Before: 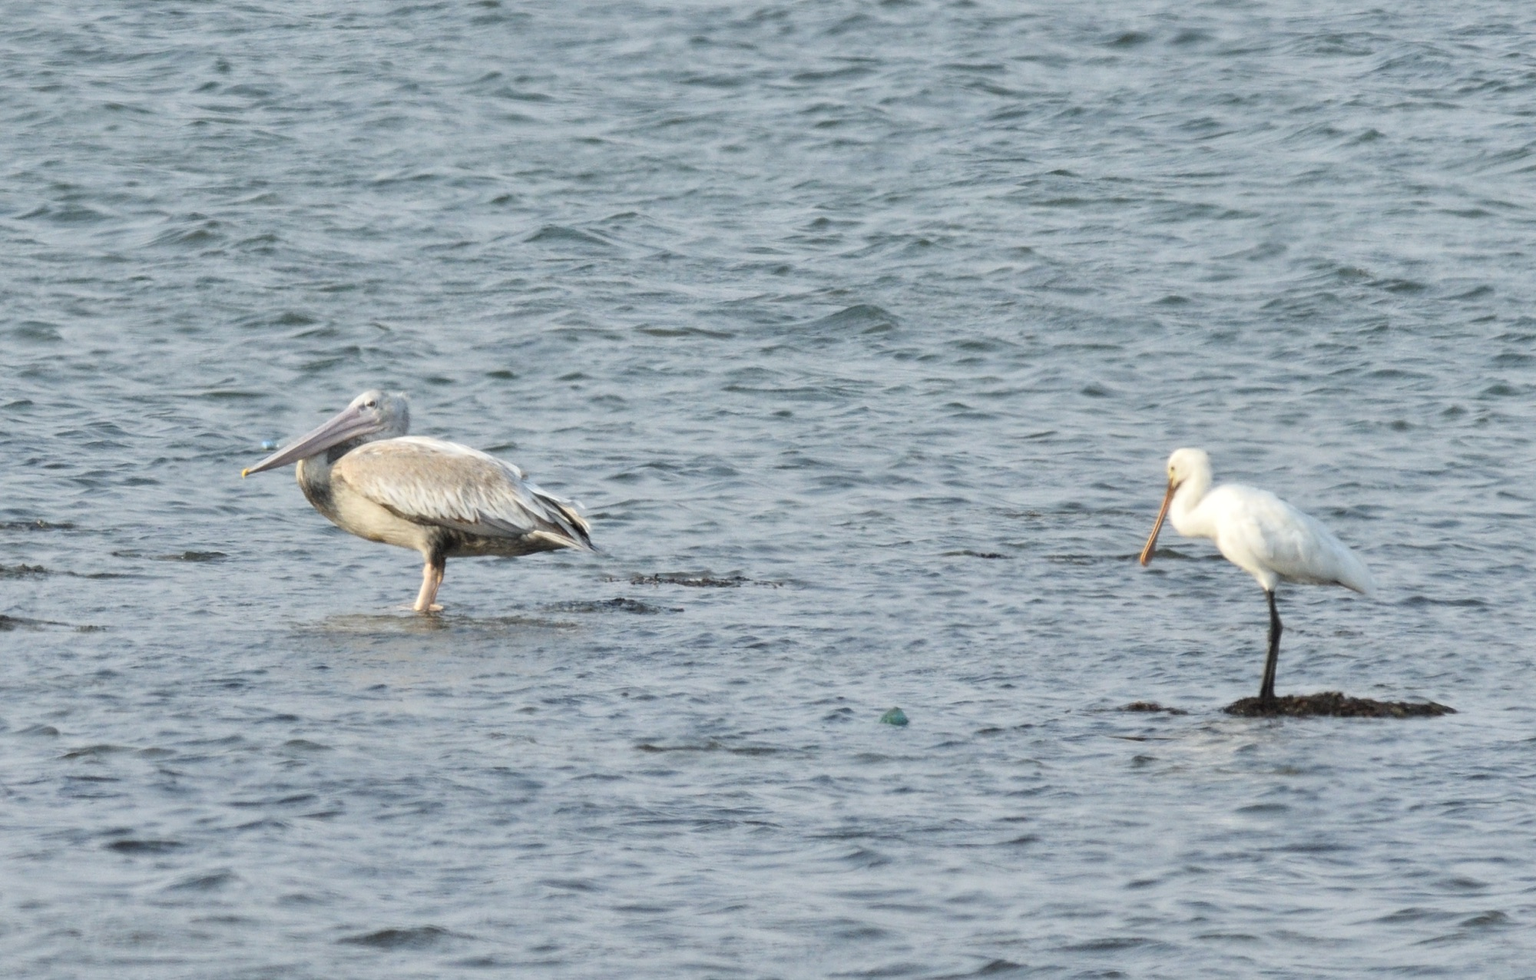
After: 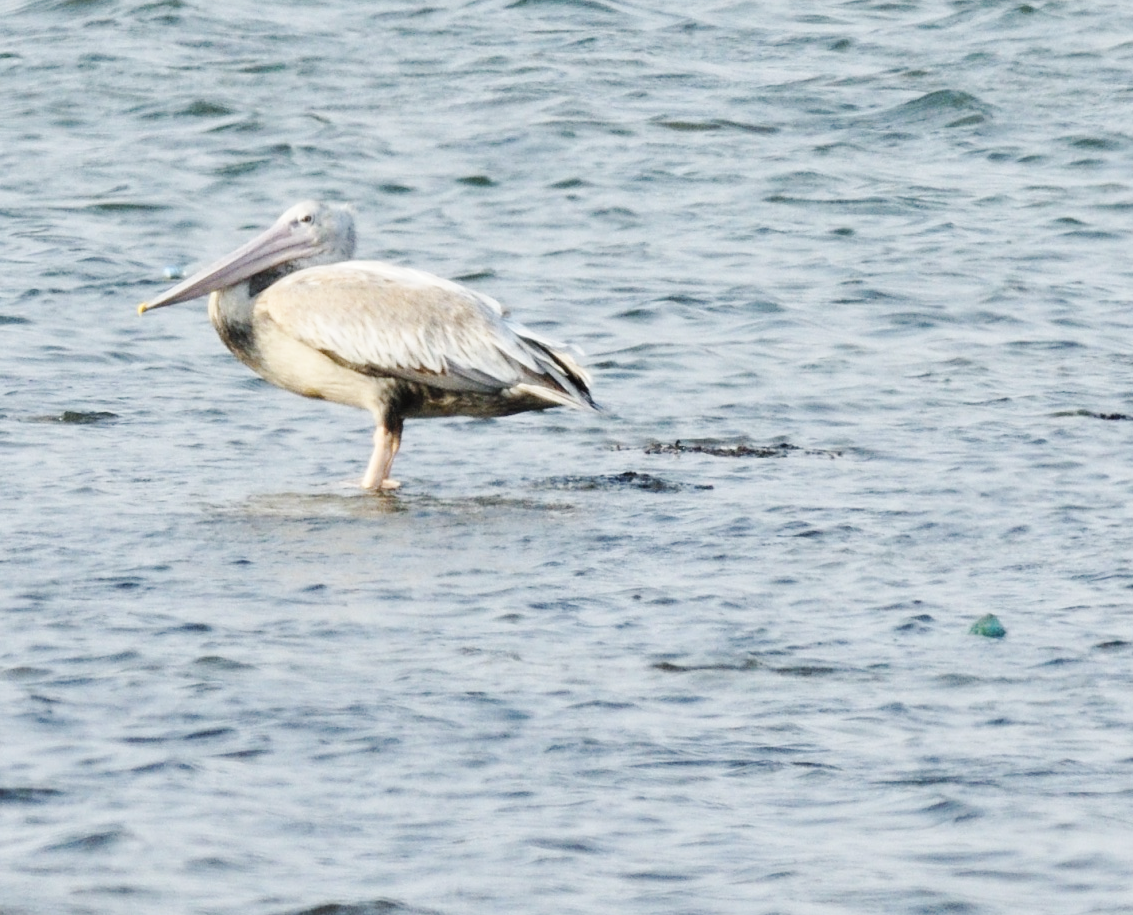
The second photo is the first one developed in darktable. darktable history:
crop: left 8.889%, top 24.093%, right 34.457%, bottom 4.185%
base curve: curves: ch0 [(0, 0) (0.036, 0.025) (0.121, 0.166) (0.206, 0.329) (0.605, 0.79) (1, 1)], preserve colors none
